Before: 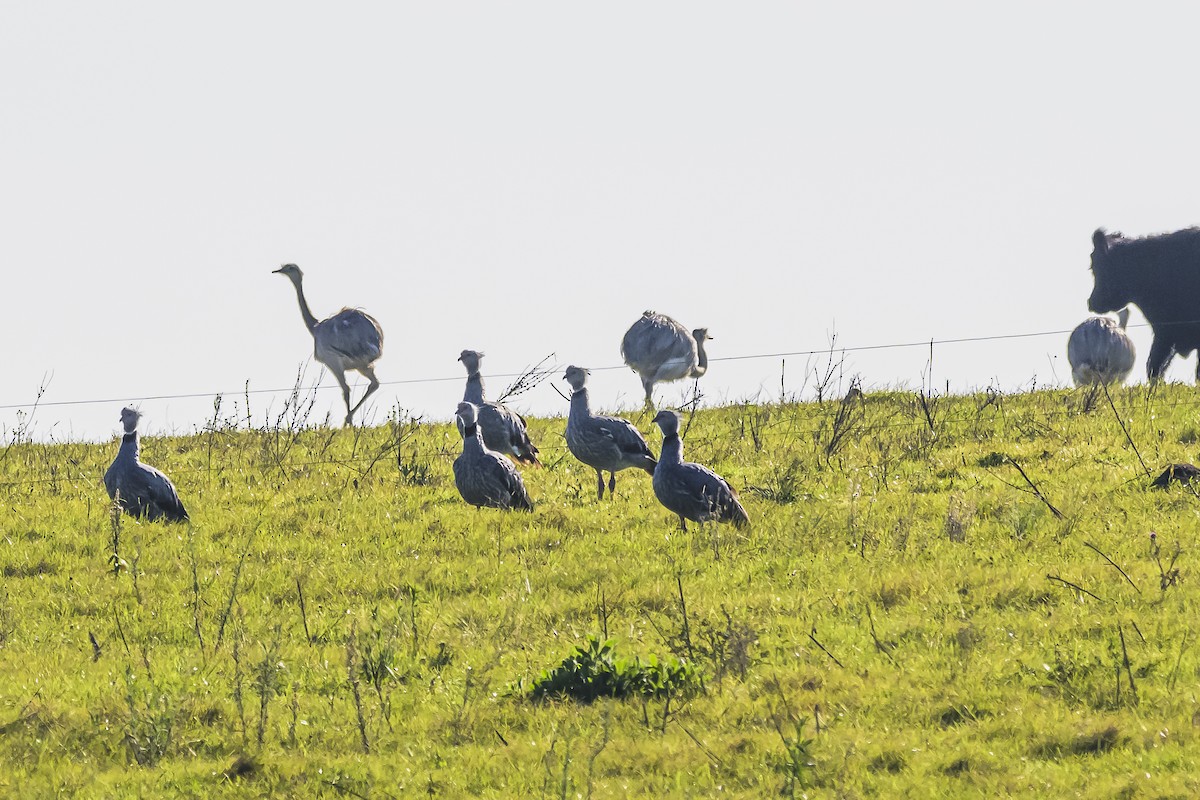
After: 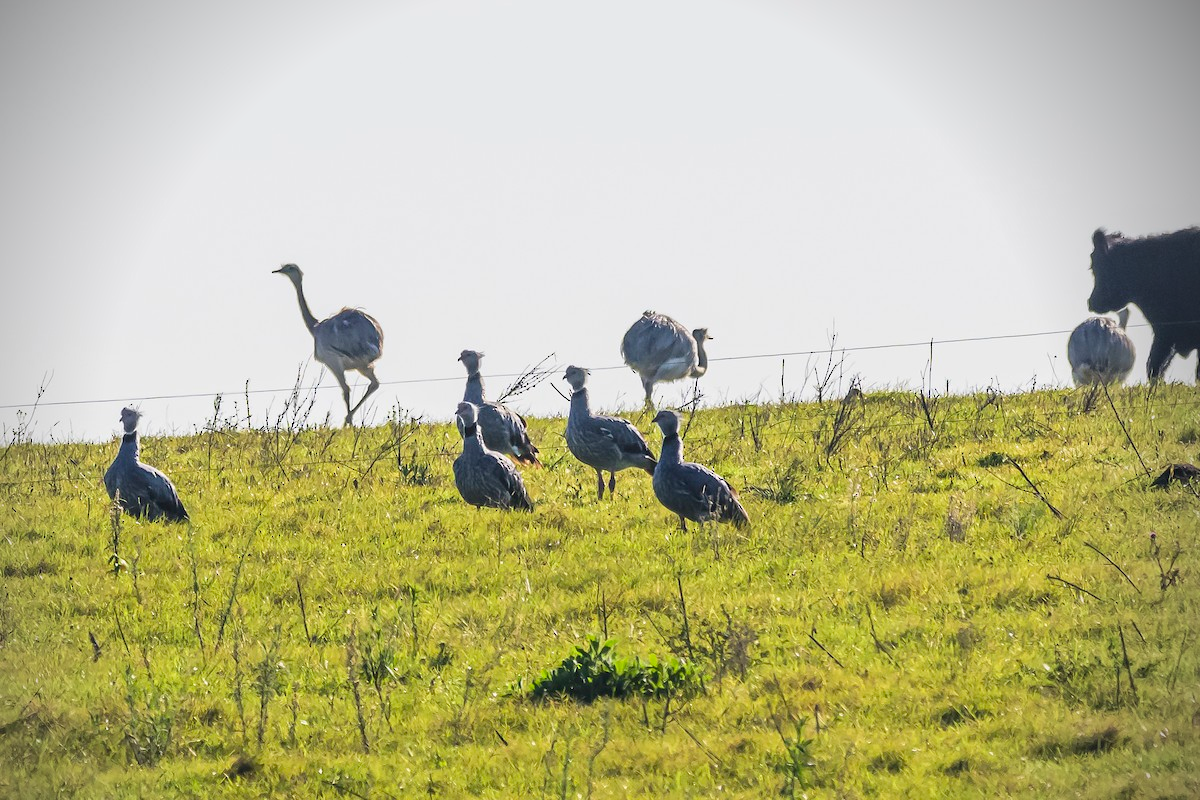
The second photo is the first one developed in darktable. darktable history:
vignetting: fall-off radius 60.98%, brightness -0.874, center (-0.036, 0.15)
